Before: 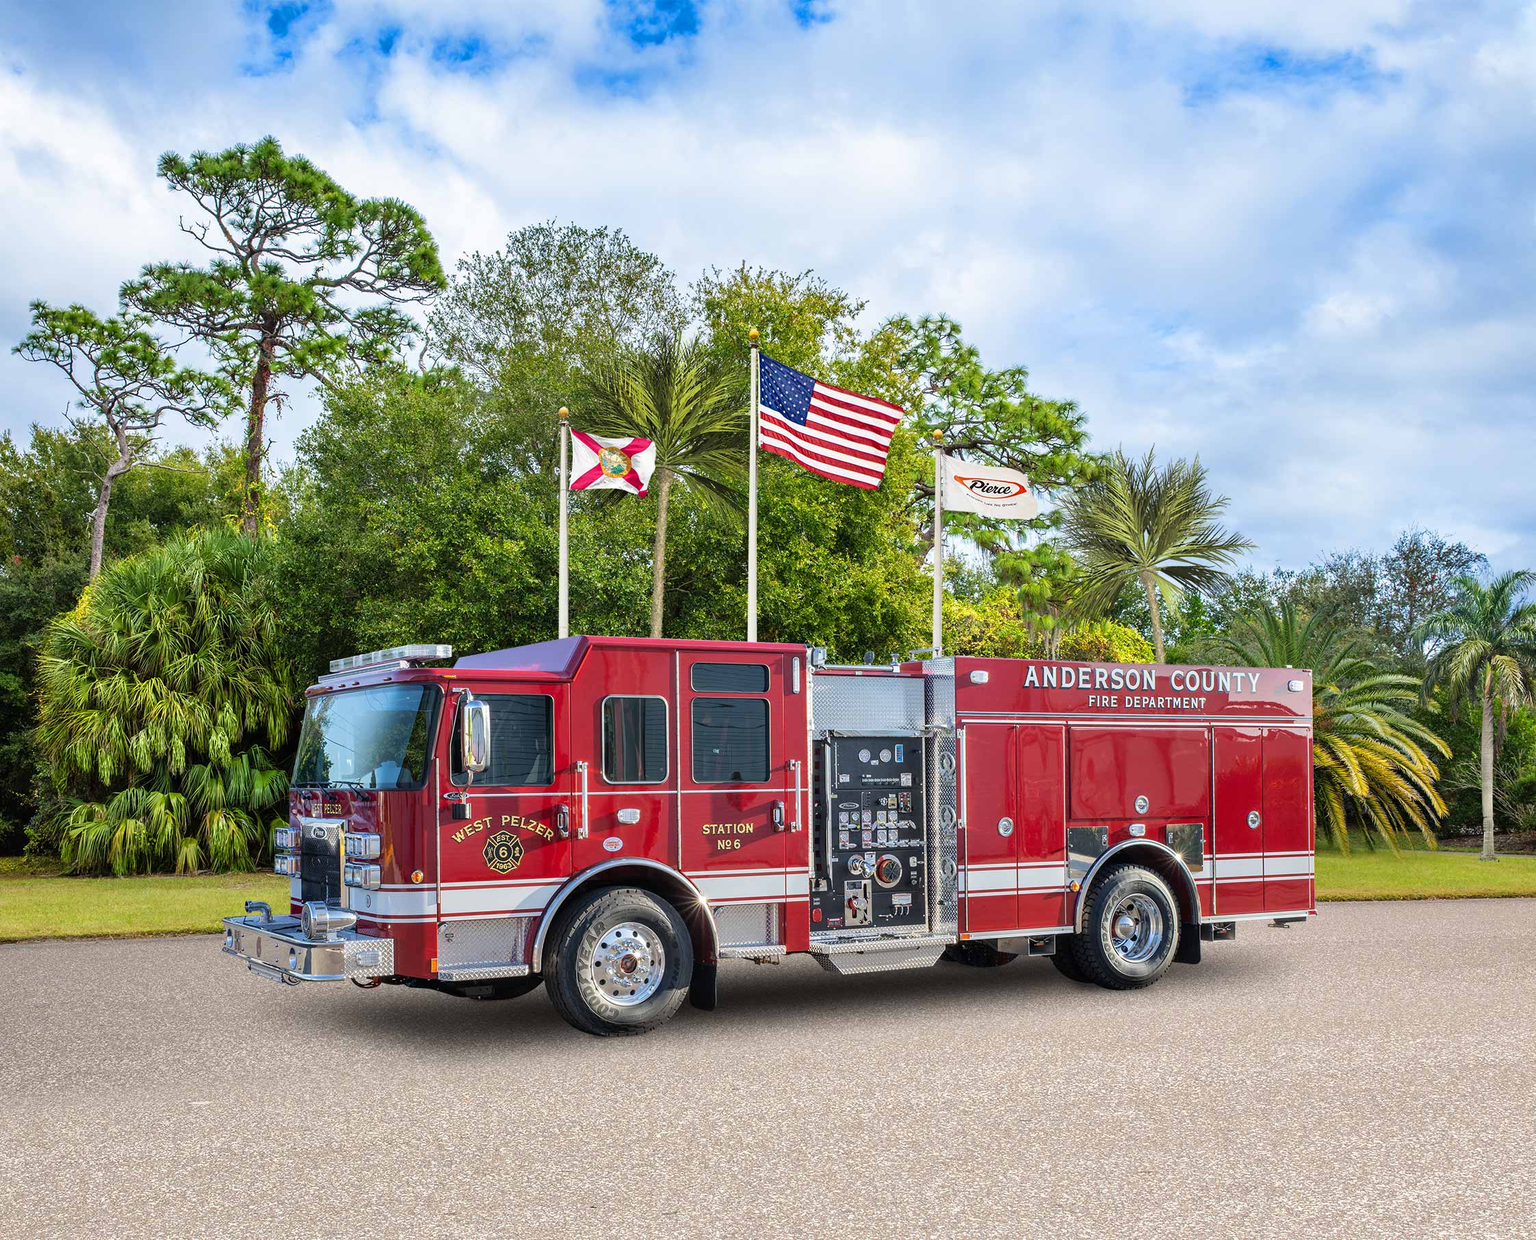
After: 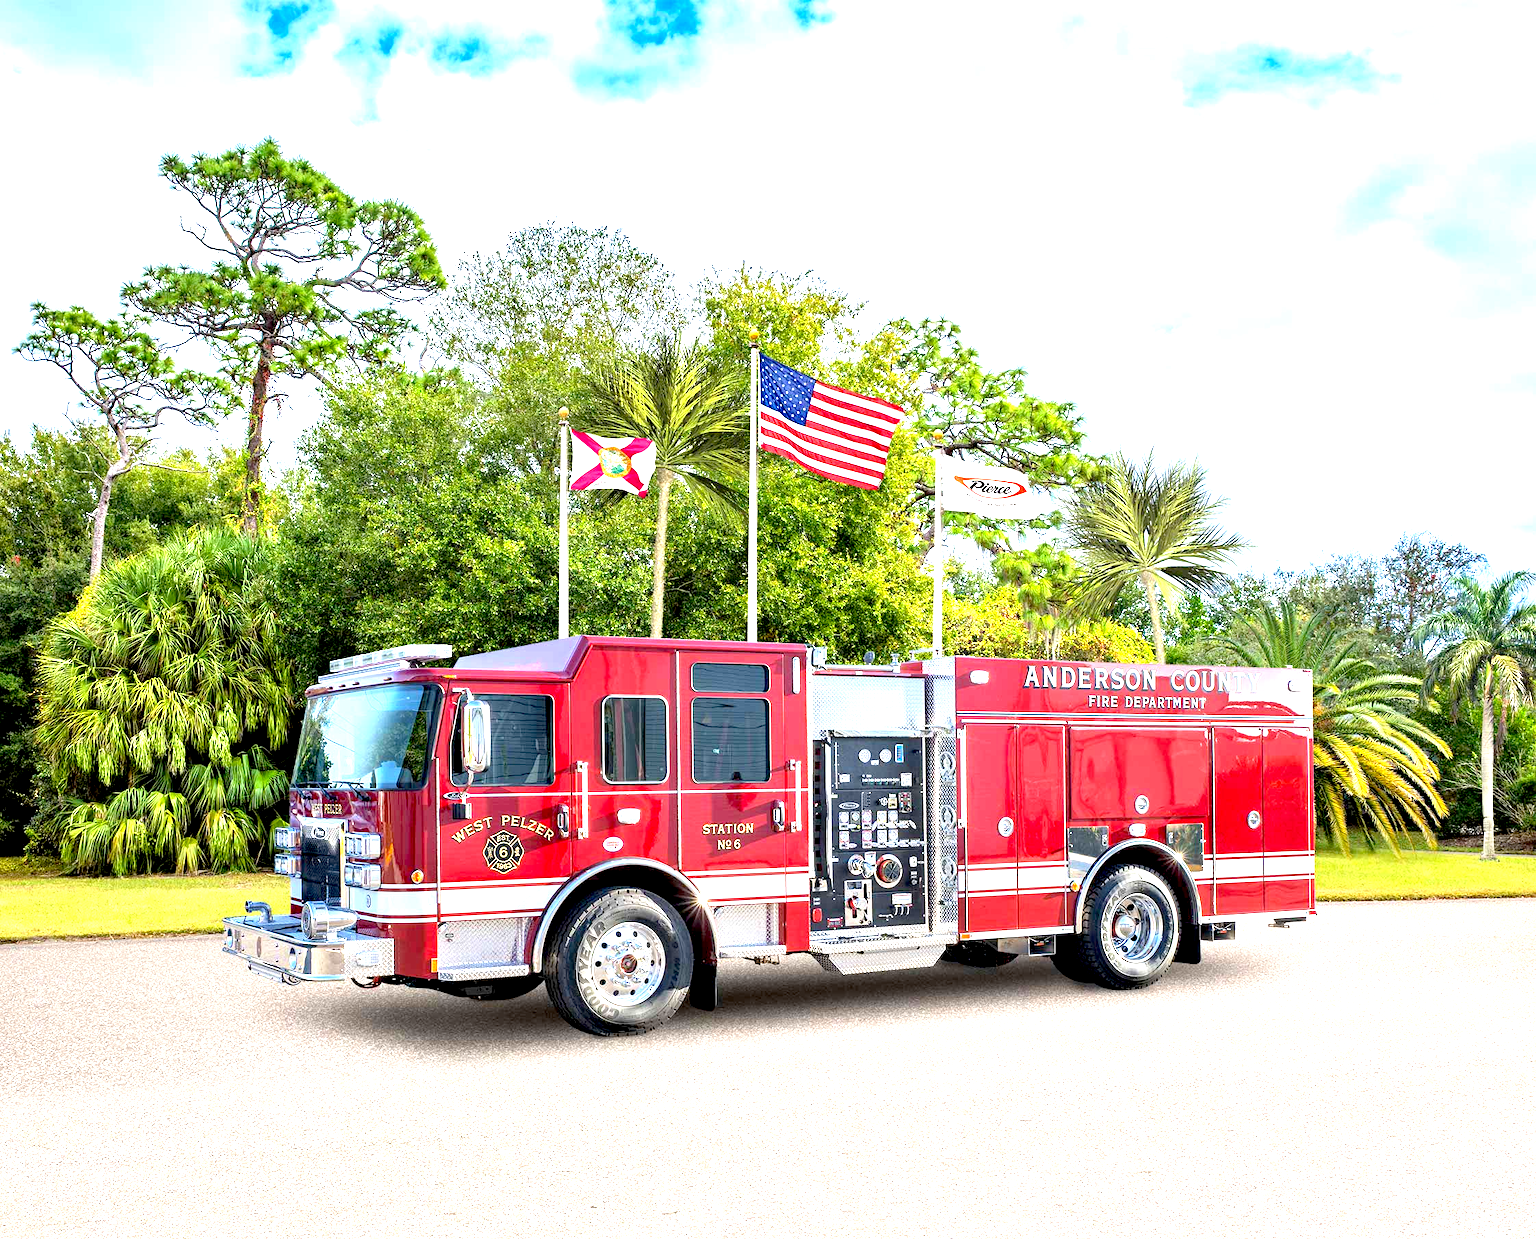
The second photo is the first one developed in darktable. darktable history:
exposure: black level correction 0.009, exposure 1.425 EV, compensate highlight preservation false
shadows and highlights: radius 334.93, shadows 63.48, highlights 6.06, compress 87.7%, highlights color adjustment 39.73%, soften with gaussian
